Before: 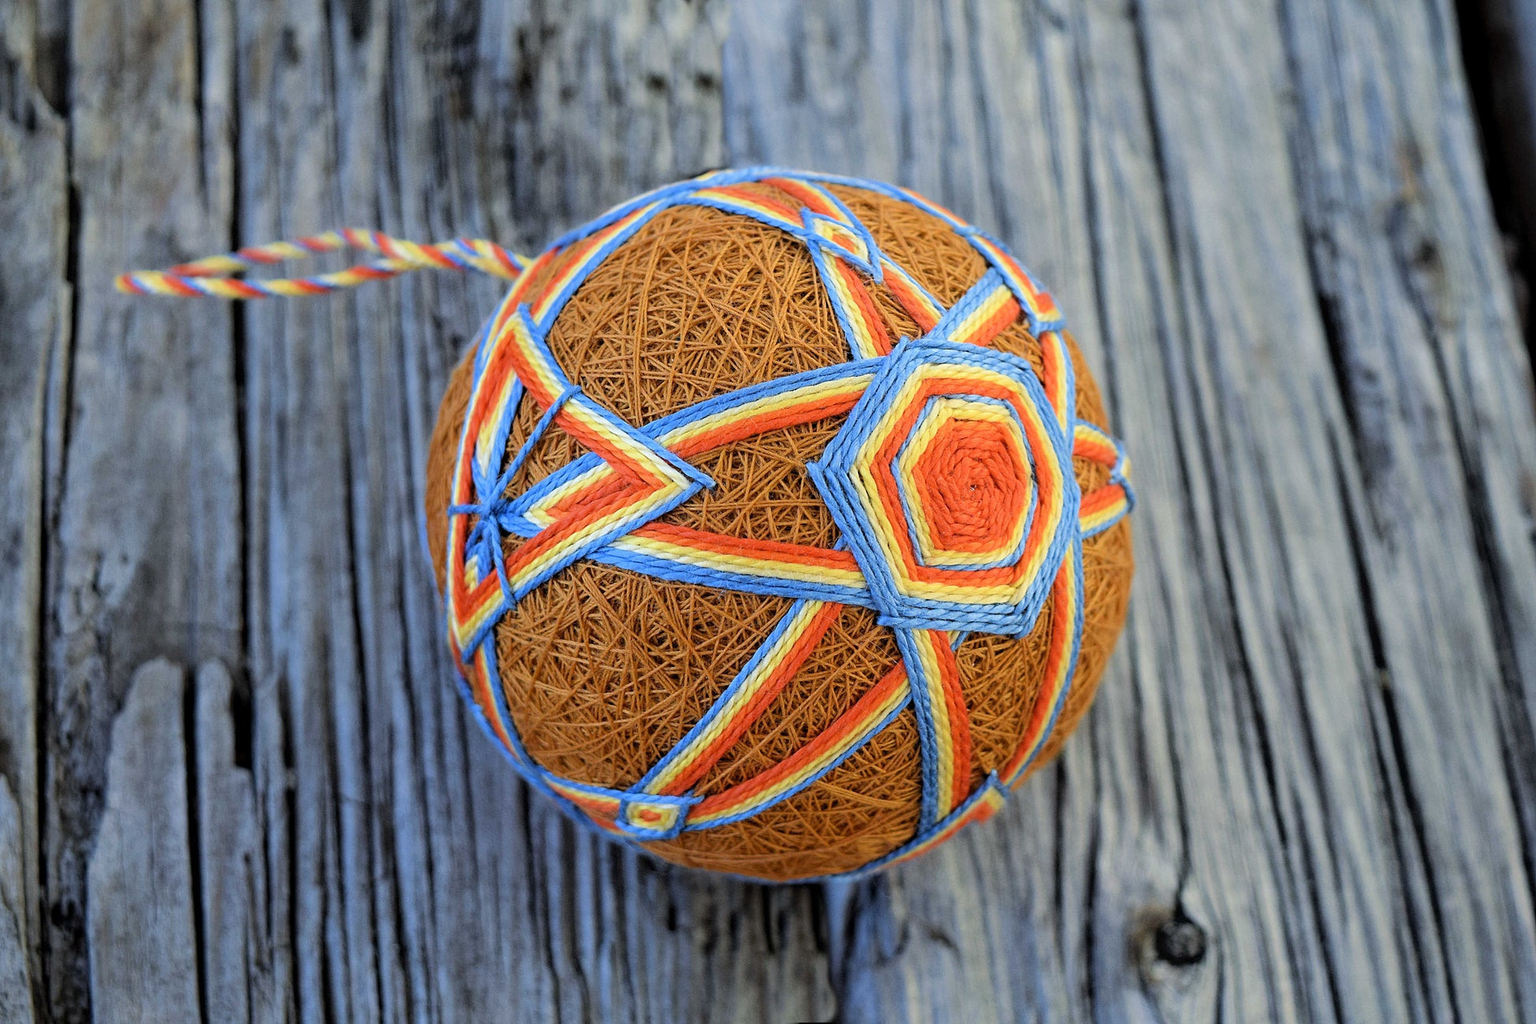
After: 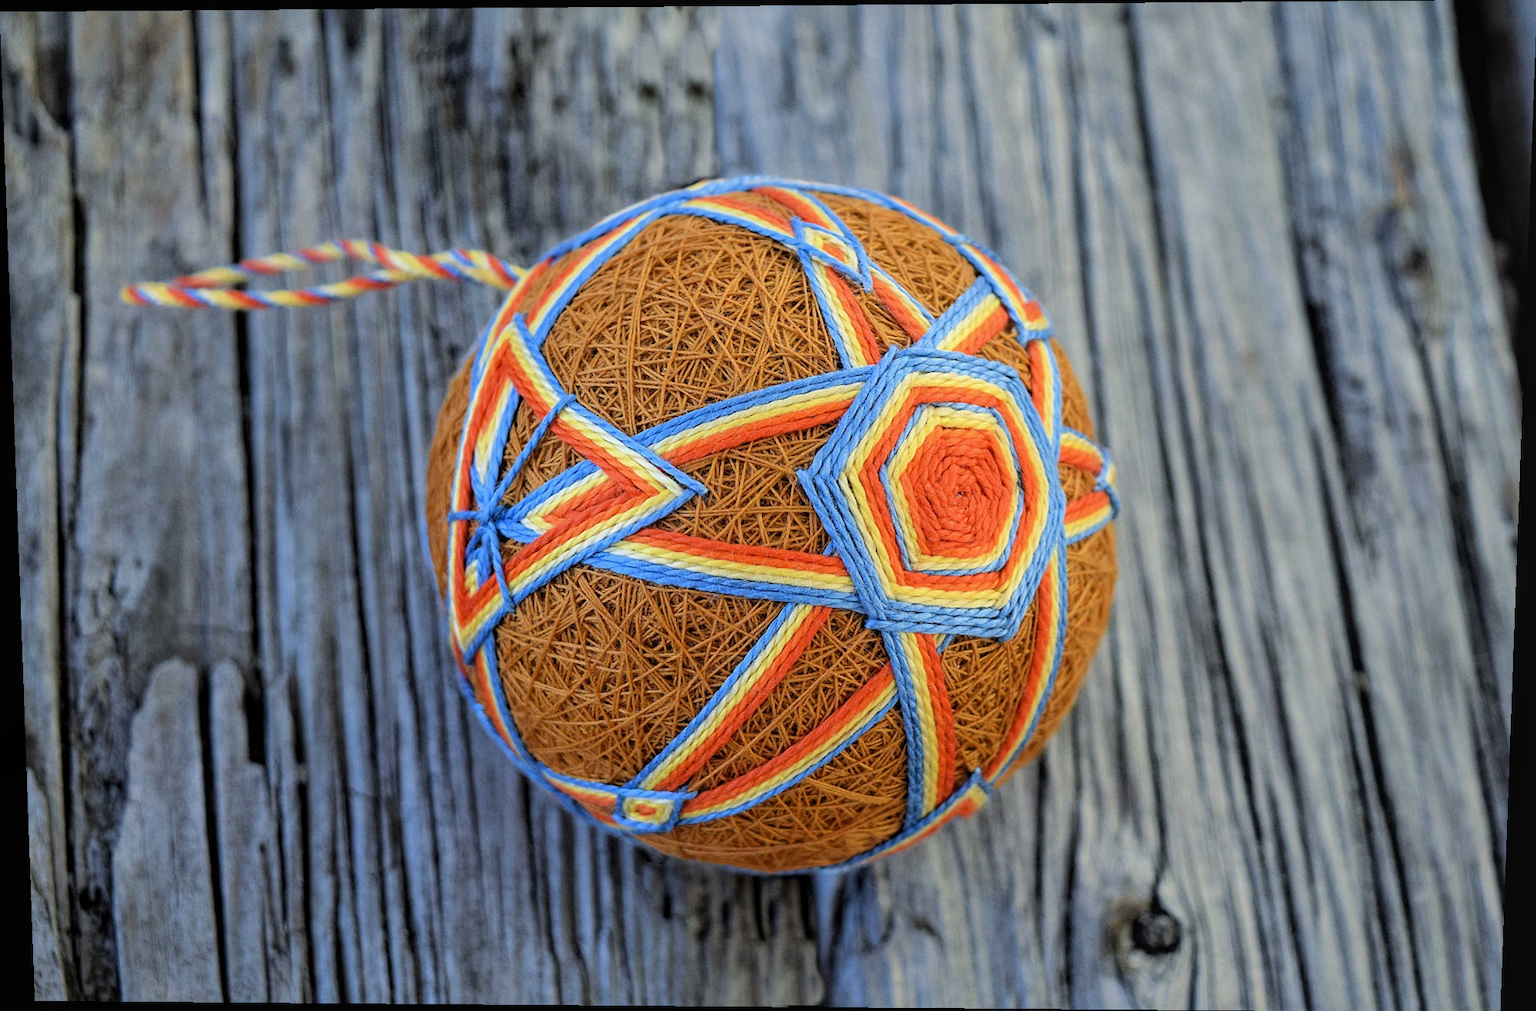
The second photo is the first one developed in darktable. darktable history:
local contrast: detail 110%
rotate and perspective: lens shift (vertical) 0.048, lens shift (horizontal) -0.024, automatic cropping off
